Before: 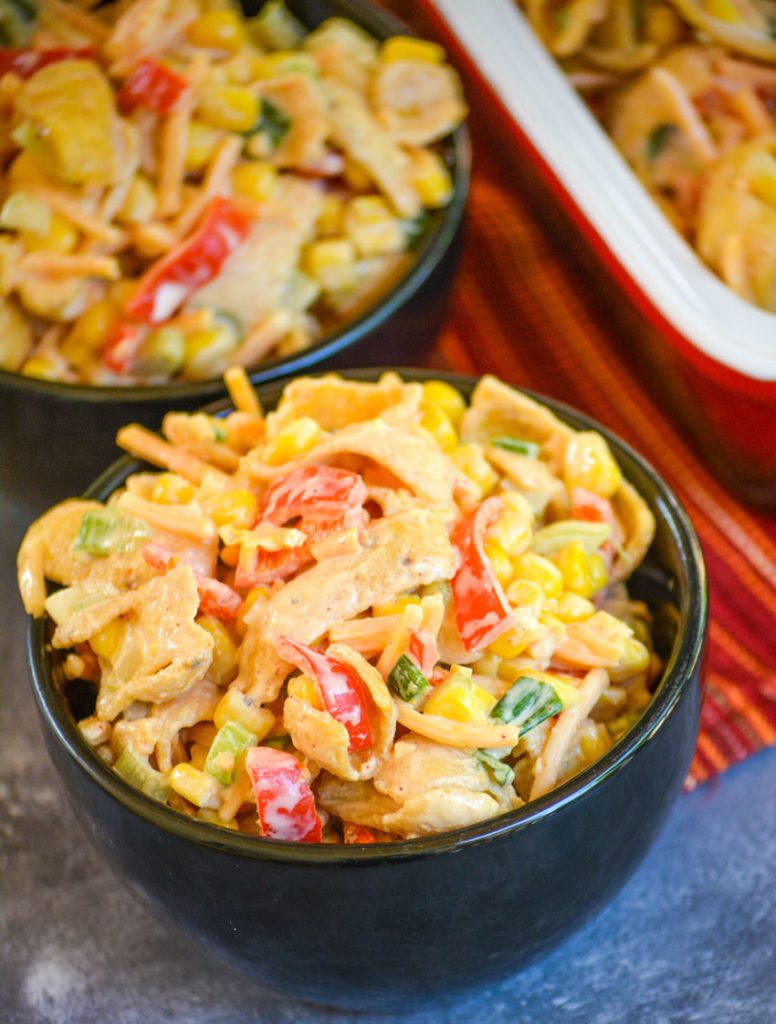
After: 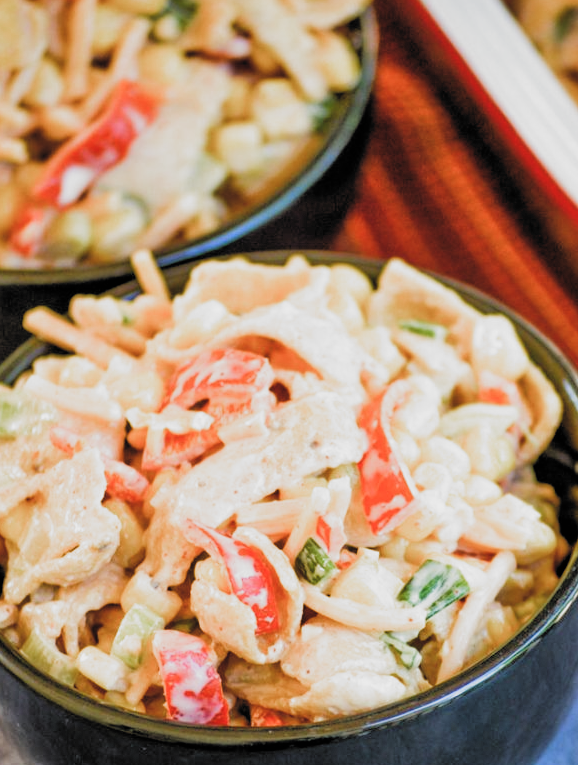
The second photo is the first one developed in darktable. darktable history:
tone equalizer: -7 EV 0.142 EV, -6 EV 0.597 EV, -5 EV 1.16 EV, -4 EV 1.32 EV, -3 EV 1.18 EV, -2 EV 0.6 EV, -1 EV 0.15 EV
filmic rgb: black relative exposure -5.11 EV, white relative exposure 3.98 EV, hardness 2.89, contrast 1.408, highlights saturation mix -31.35%, add noise in highlights 0.001, preserve chrominance luminance Y, color science v3 (2019), use custom middle-gray values true, contrast in highlights soft
crop and rotate: left 12.063%, top 11.439%, right 13.406%, bottom 13.811%
